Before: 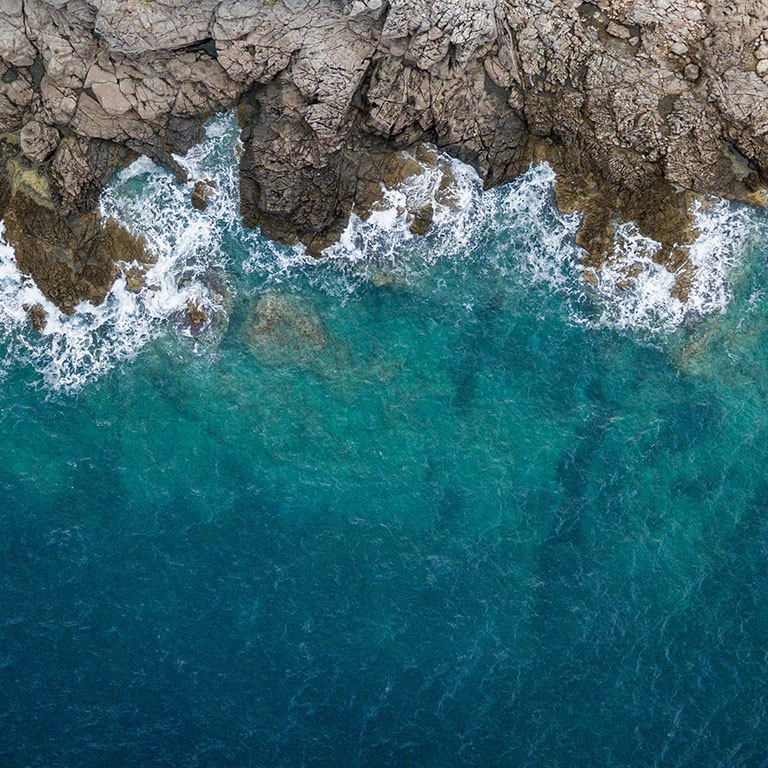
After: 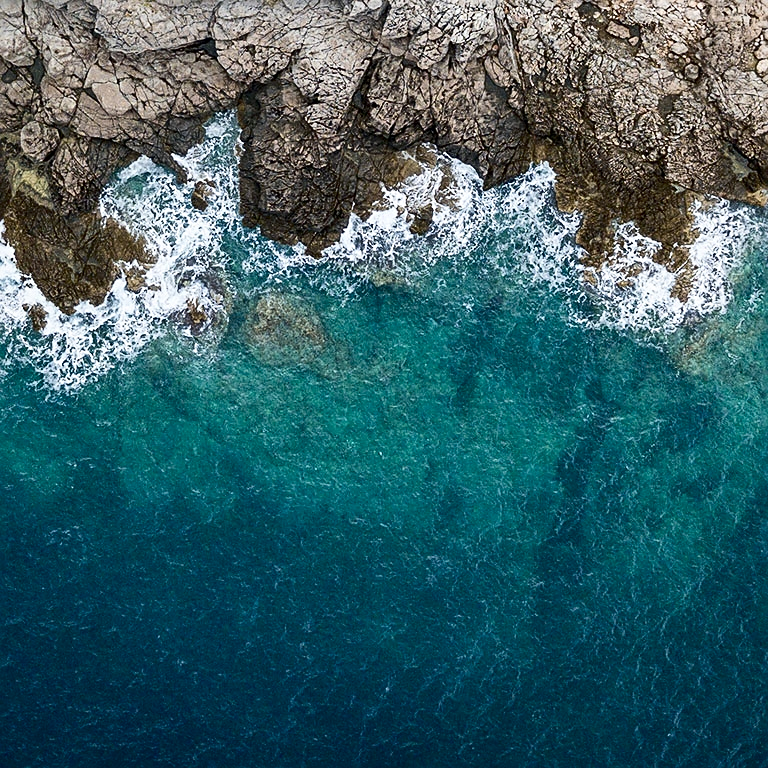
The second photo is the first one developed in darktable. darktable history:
contrast brightness saturation: contrast 0.22
sharpen: on, module defaults
tone equalizer: on, module defaults
